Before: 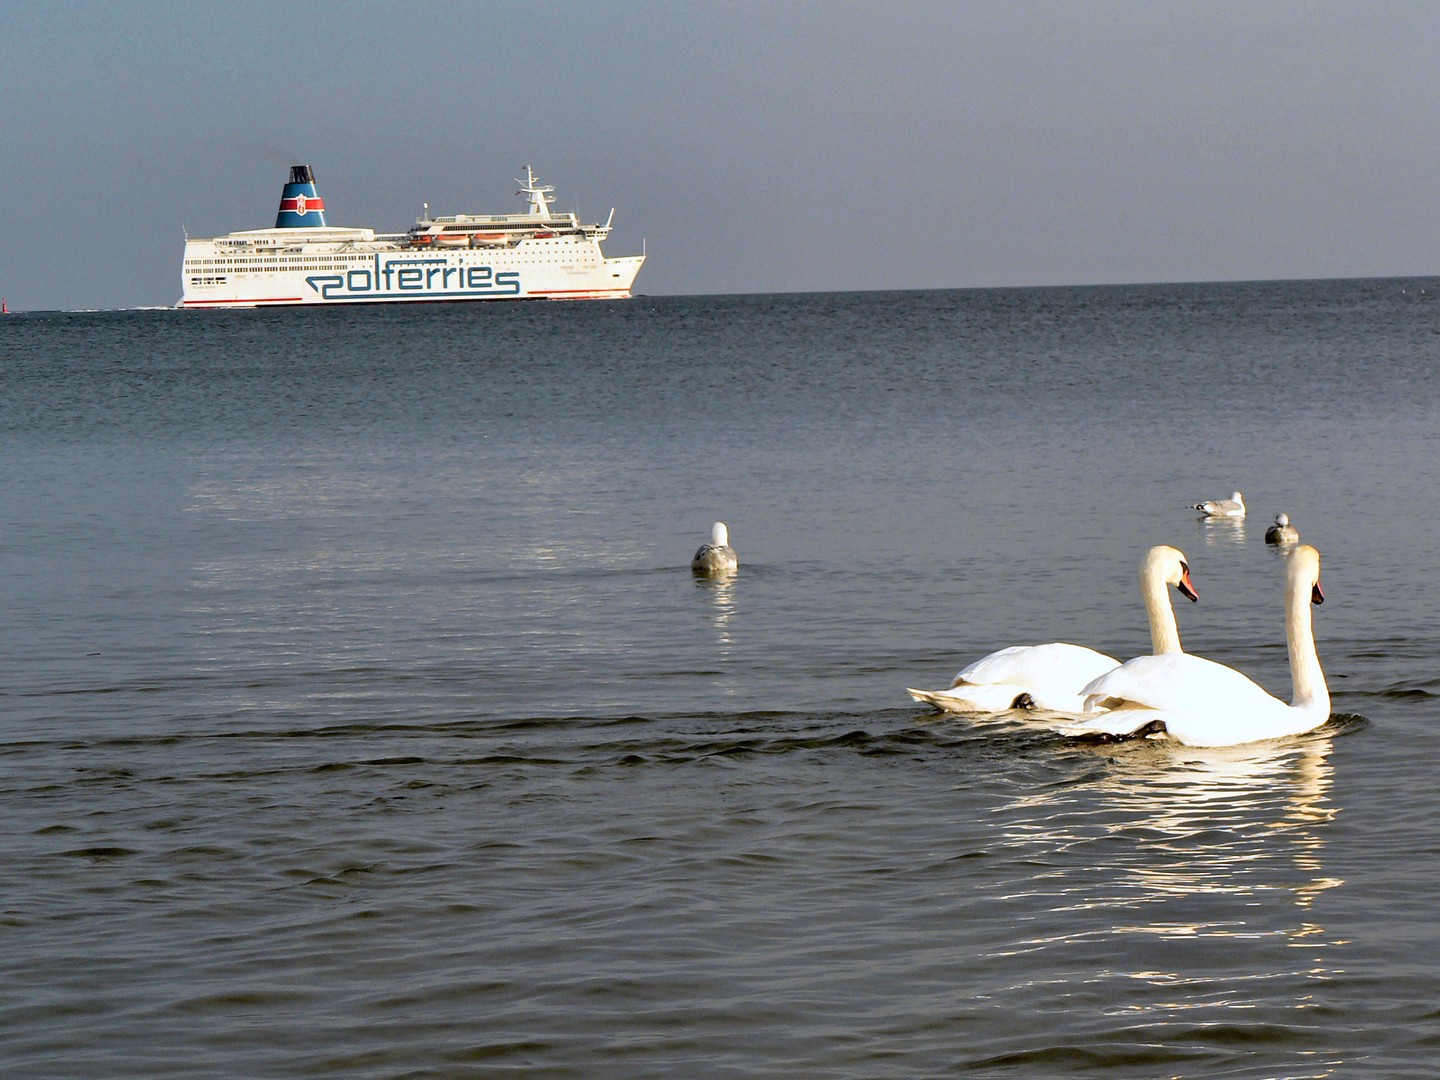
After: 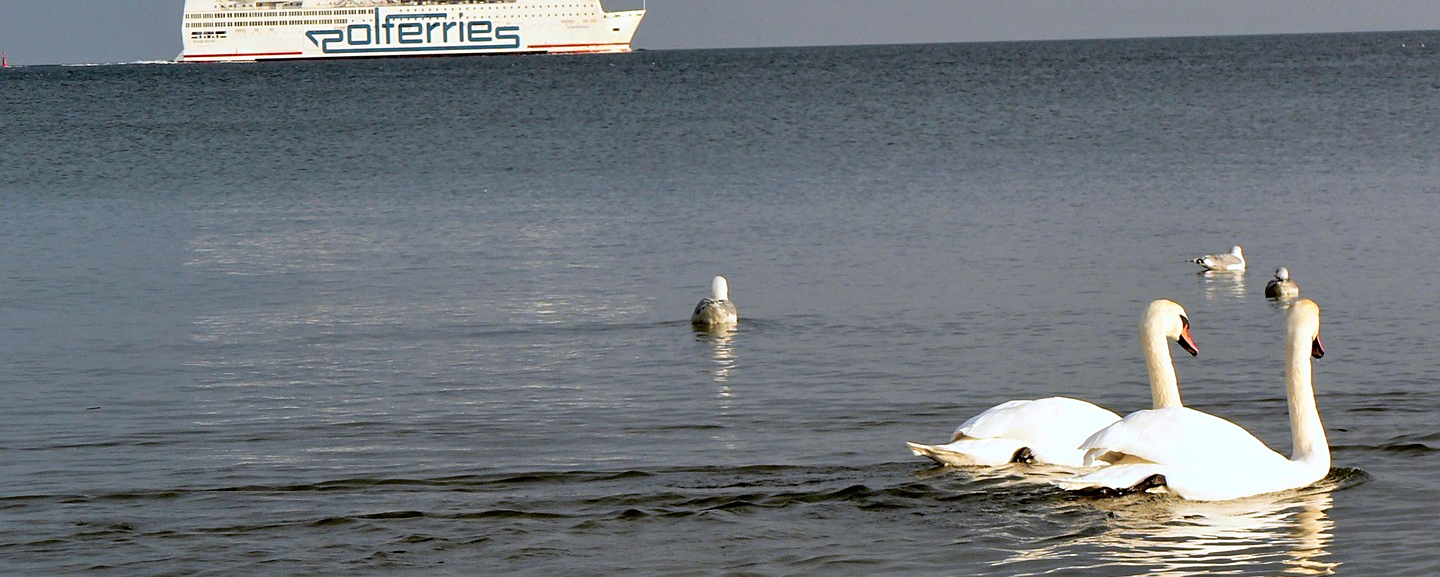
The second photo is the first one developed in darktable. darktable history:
crop and rotate: top 22.799%, bottom 23.758%
sharpen: amount 0.201
